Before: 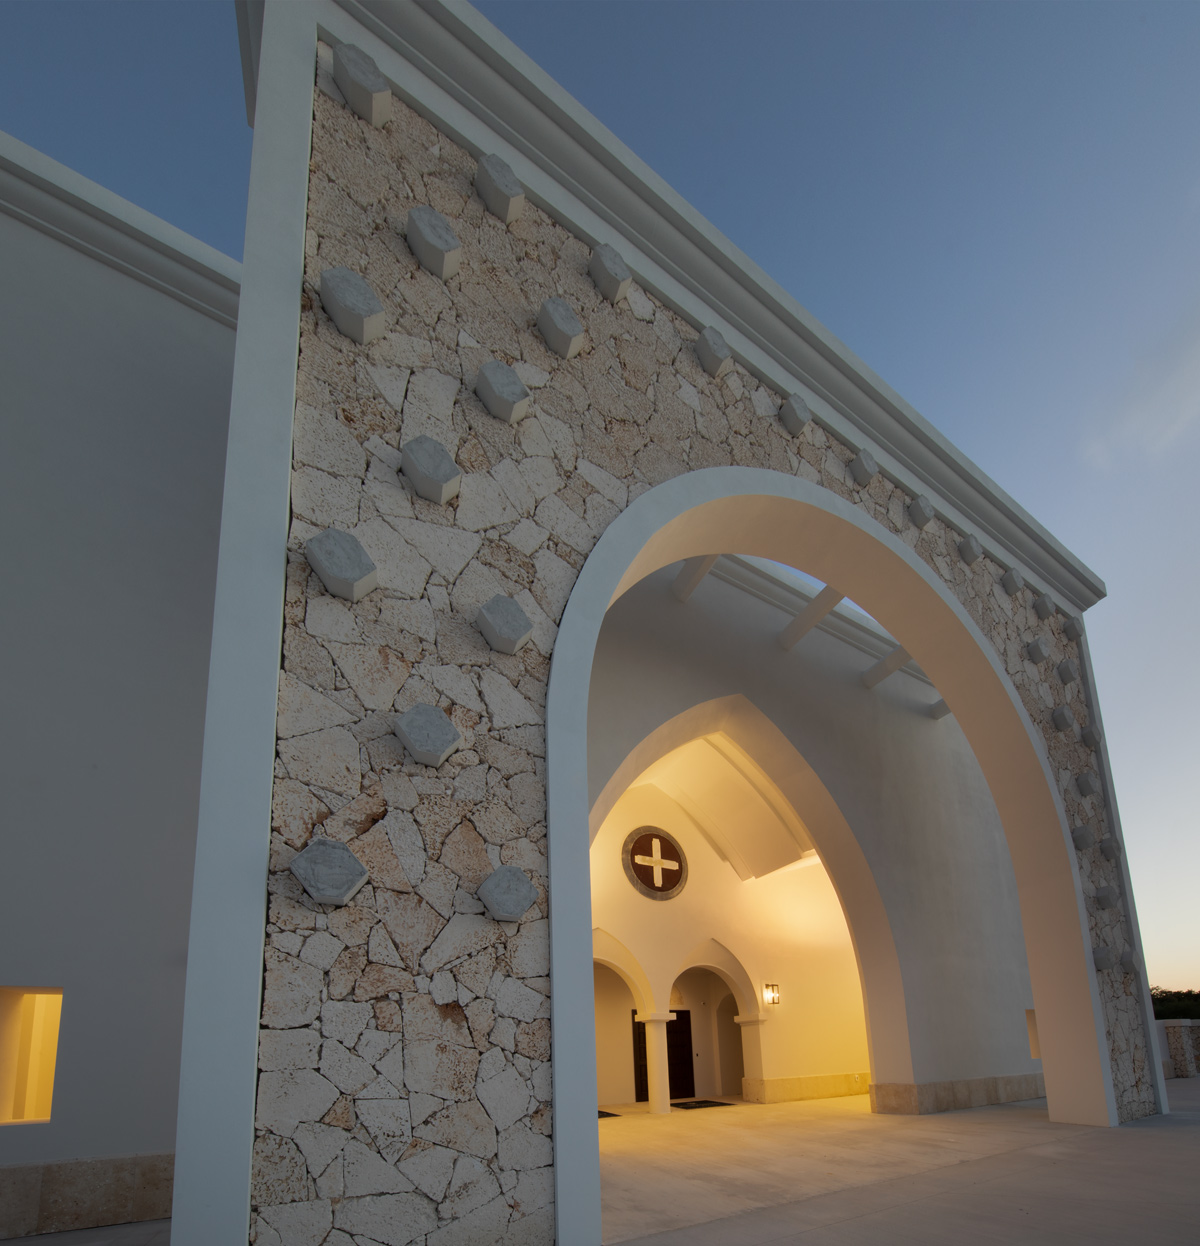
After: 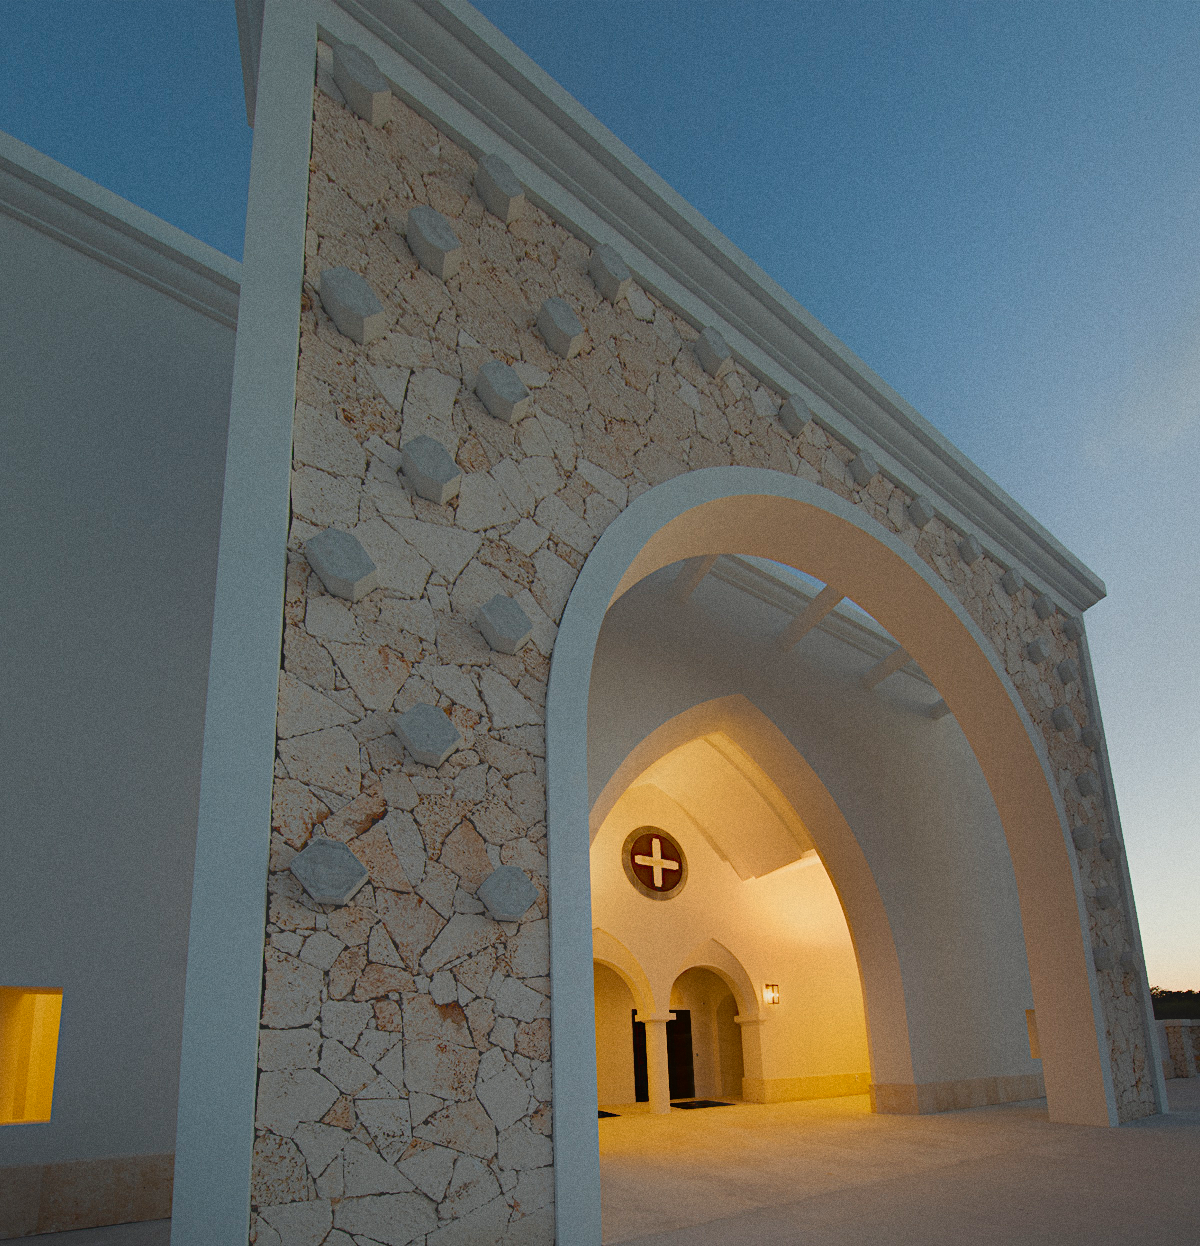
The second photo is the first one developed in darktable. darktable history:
contrast equalizer "soft": octaves 7, y [[0.6 ×6], [0.55 ×6], [0 ×6], [0 ×6], [0 ×6]], mix -1
color balance rgb "basic colorfulness: standard": perceptual saturation grading › global saturation 20%, perceptual saturation grading › highlights -25%, perceptual saturation grading › shadows 25%
color balance rgb "filmic contrast": global offset › luminance 0.5%, perceptual brilliance grading › highlights 10%, perceptual brilliance grading › mid-tones 5%, perceptual brilliance grading › shadows -10%
color balance rgb "blue and orange": shadows lift › chroma 7%, shadows lift › hue 249°, highlights gain › chroma 5%, highlights gain › hue 34.5°
diffuse or sharpen "sharpen demosaicing: AA filter": edge sensitivity 1, 1st order anisotropy 100%, 2nd order anisotropy 100%, 3rd order anisotropy 100%, 4th order anisotropy 100%, 1st order speed -25%, 2nd order speed -25%, 3rd order speed -25%, 4th order speed -25%
diffuse or sharpen "1": radius span 32, 1st order speed 50%, 2nd order speed 50%, 3rd order speed 50%, 4th order speed 50% | blend: blend mode normal, opacity 25%; mask: uniform (no mask)
grain: coarseness 0.47 ISO
rgb primaries "nice": tint hue 2.13°, tint purity 0.7%, red hue 0.028, red purity 1.09, green hue 0.023, green purity 1.08, blue hue -0.084, blue purity 1.17
